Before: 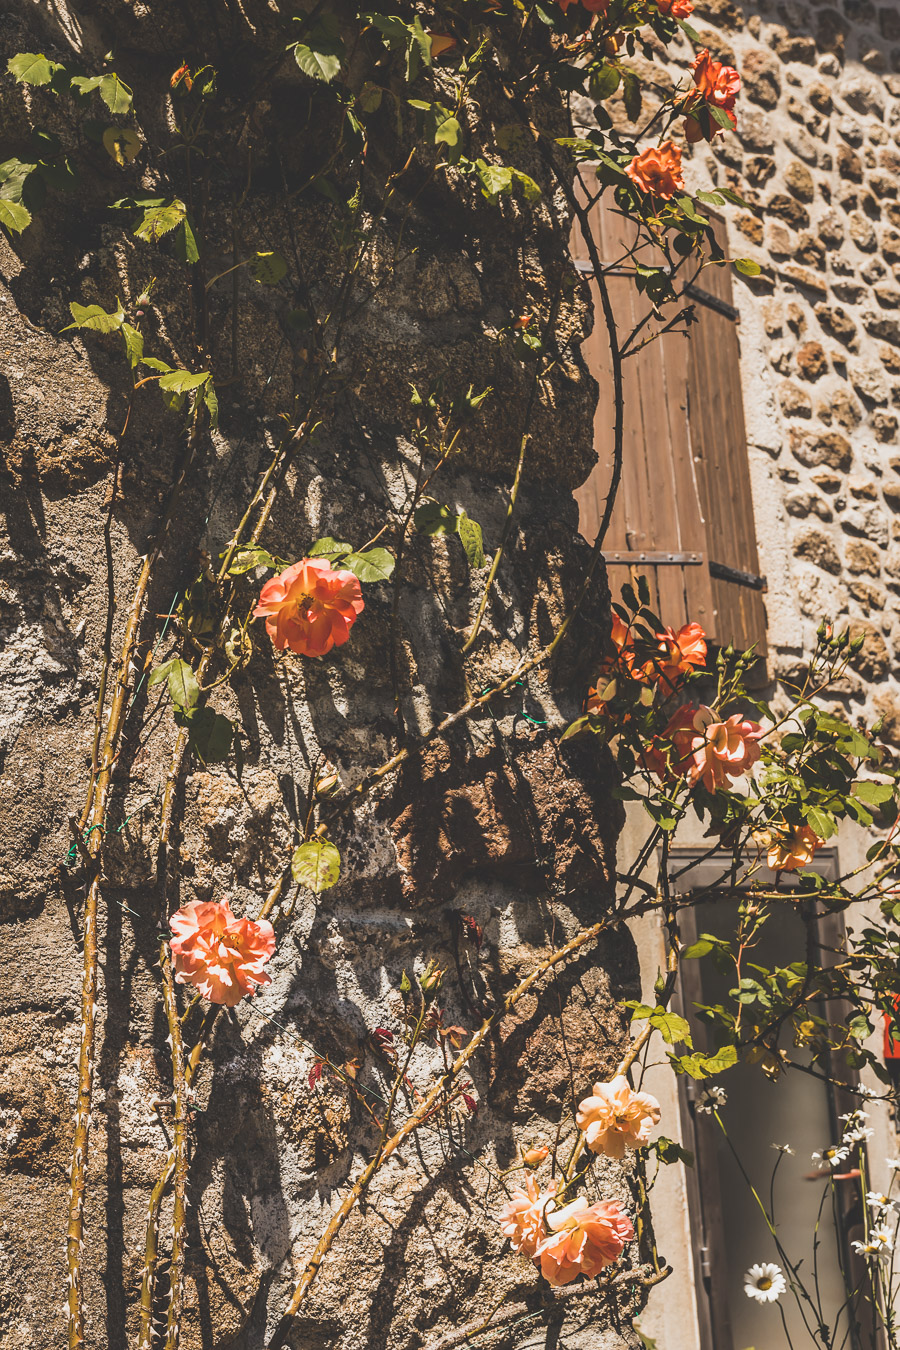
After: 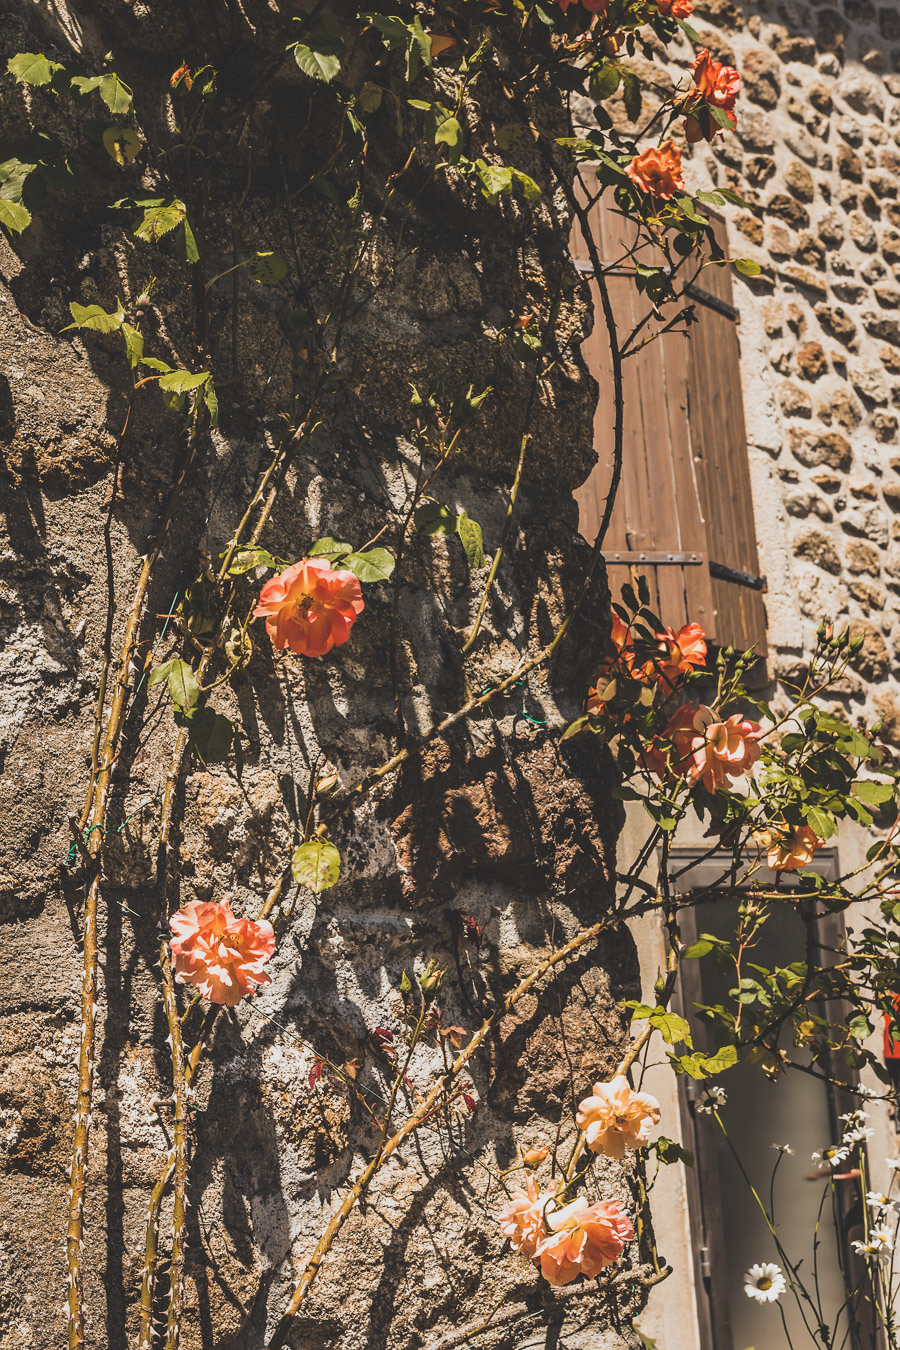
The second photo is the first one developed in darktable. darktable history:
filmic rgb: black relative exposure -9.57 EV, white relative exposure 3.03 EV, hardness 6.18
